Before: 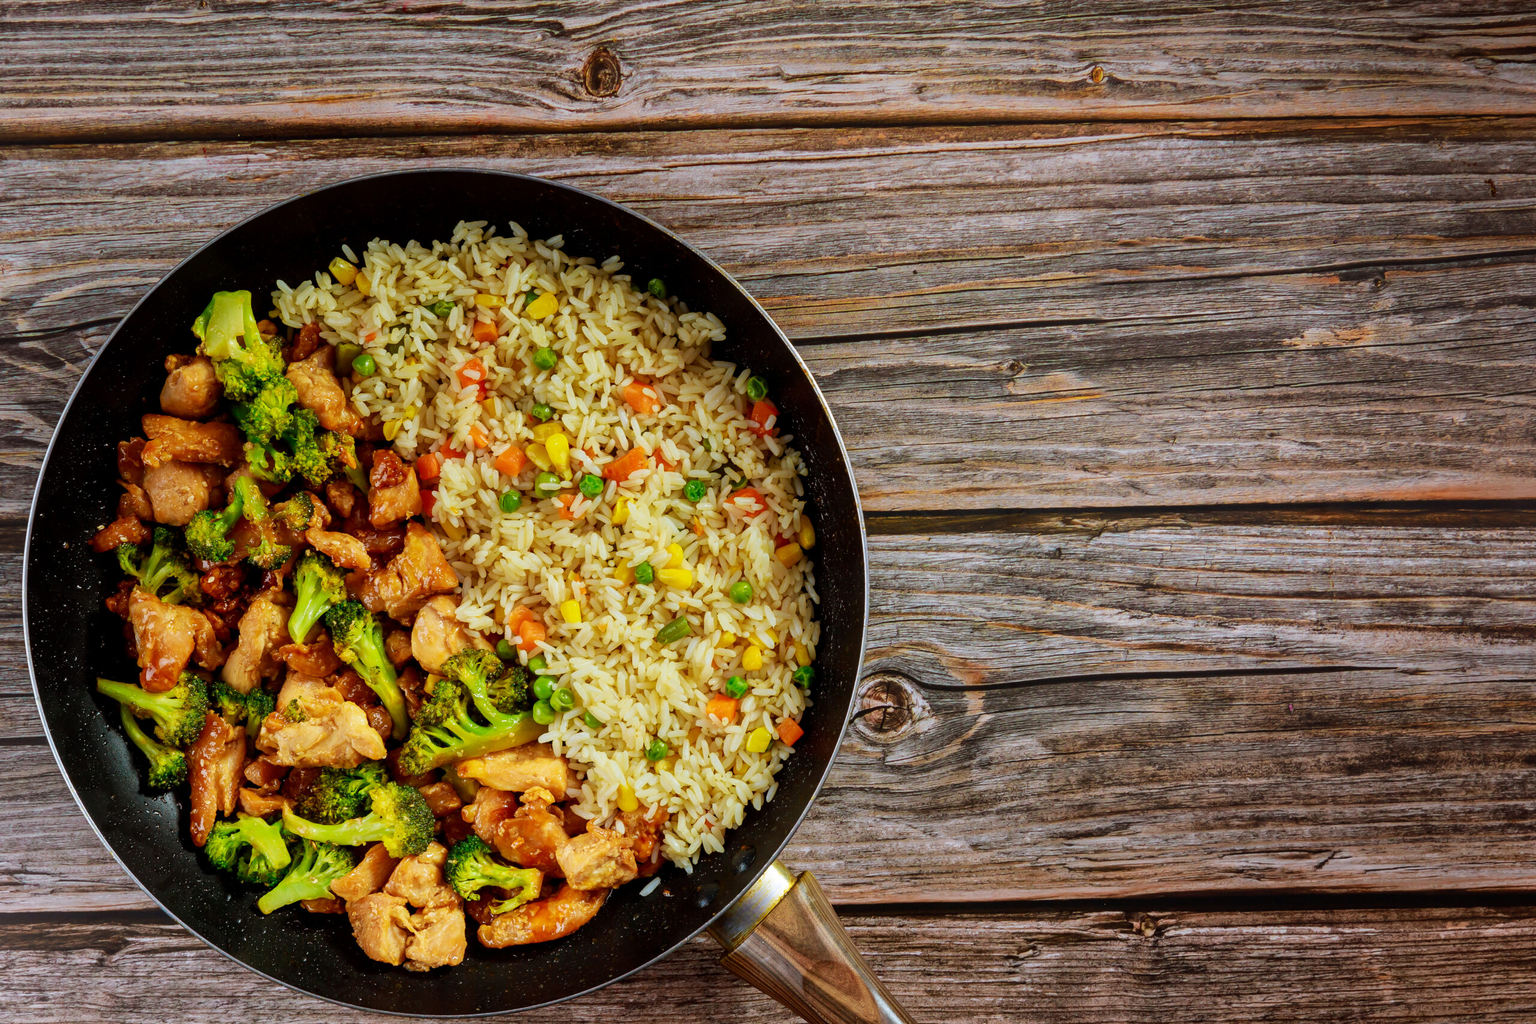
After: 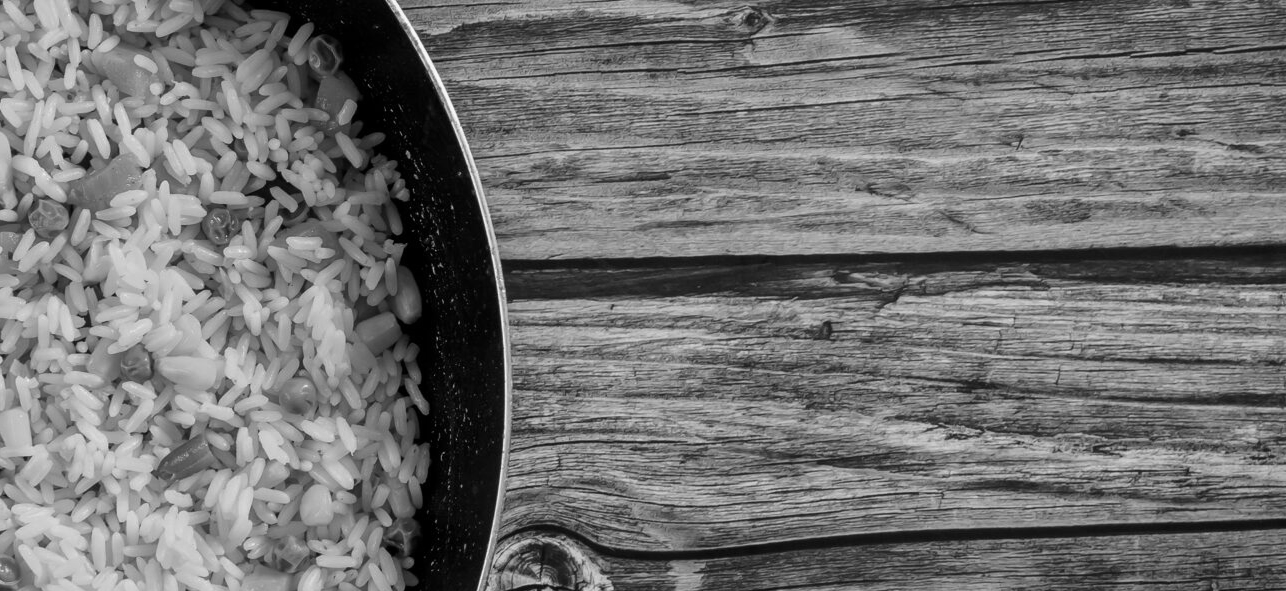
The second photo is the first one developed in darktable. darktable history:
crop: left 36.607%, top 34.735%, right 13.146%, bottom 30.611%
color calibration: output gray [0.267, 0.423, 0.261, 0], illuminant same as pipeline (D50), adaptation none (bypass)
color zones: curves: ch0 [(0.004, 0.388) (0.125, 0.392) (0.25, 0.404) (0.375, 0.5) (0.5, 0.5) (0.625, 0.5) (0.75, 0.5) (0.875, 0.5)]; ch1 [(0, 0.5) (0.125, 0.5) (0.25, 0.5) (0.375, 0.124) (0.524, 0.124) (0.645, 0.128) (0.789, 0.132) (0.914, 0.096) (0.998, 0.068)]
